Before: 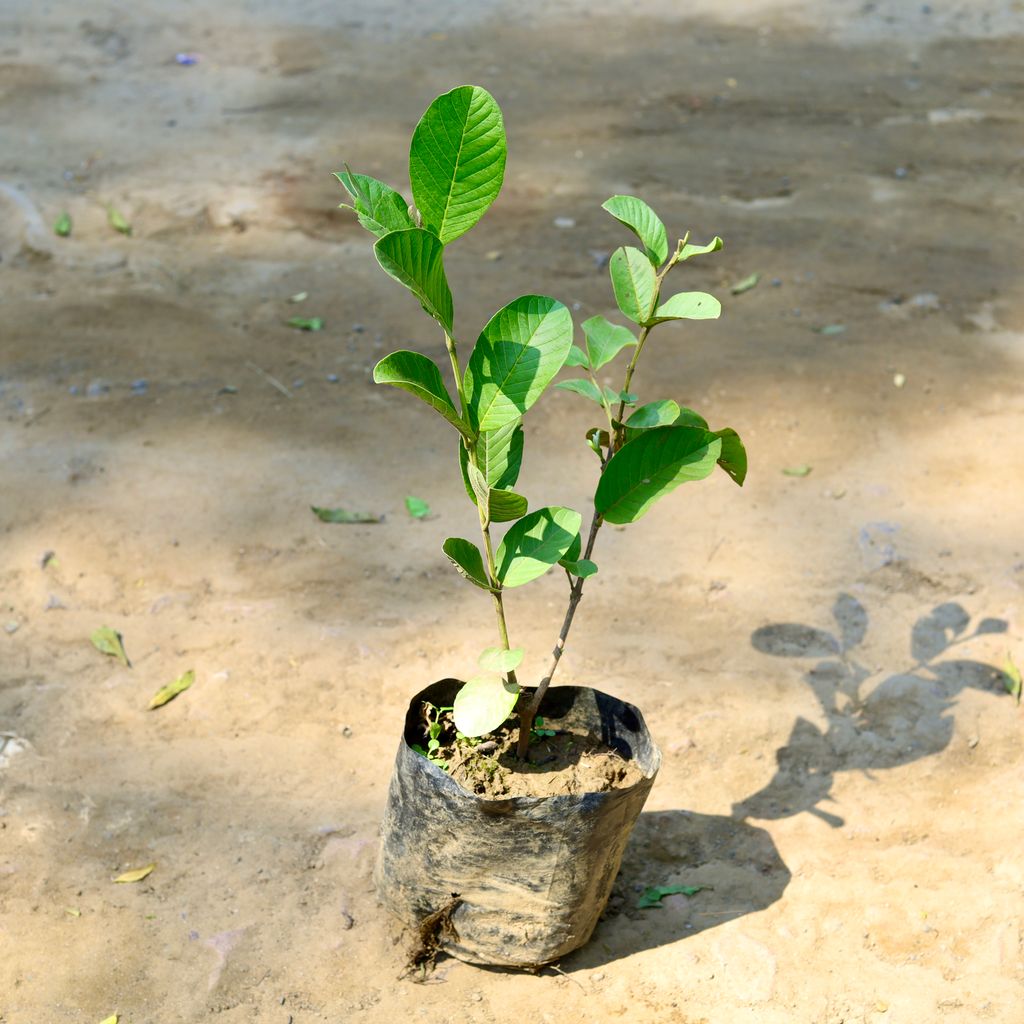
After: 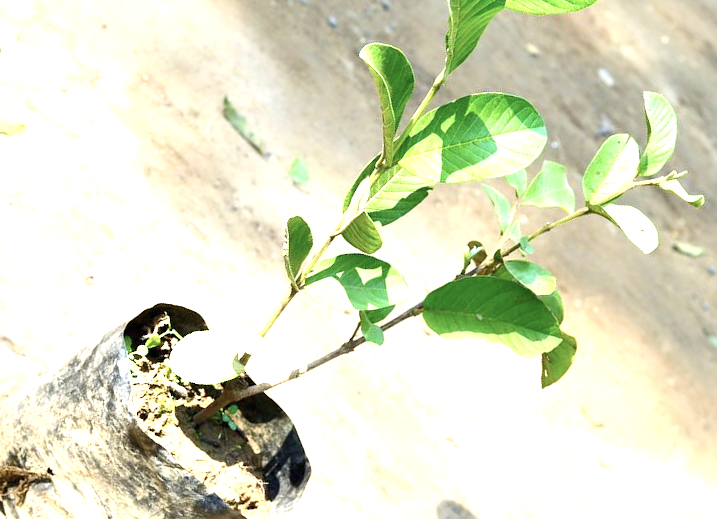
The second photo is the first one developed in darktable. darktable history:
color balance rgb: perceptual saturation grading › global saturation 9.901%
crop and rotate: angle -45.42°, top 16.472%, right 0.975%, bottom 11.743%
exposure: black level correction 0, exposure 1.387 EV, compensate highlight preservation false
contrast brightness saturation: contrast 0.103, saturation -0.303
